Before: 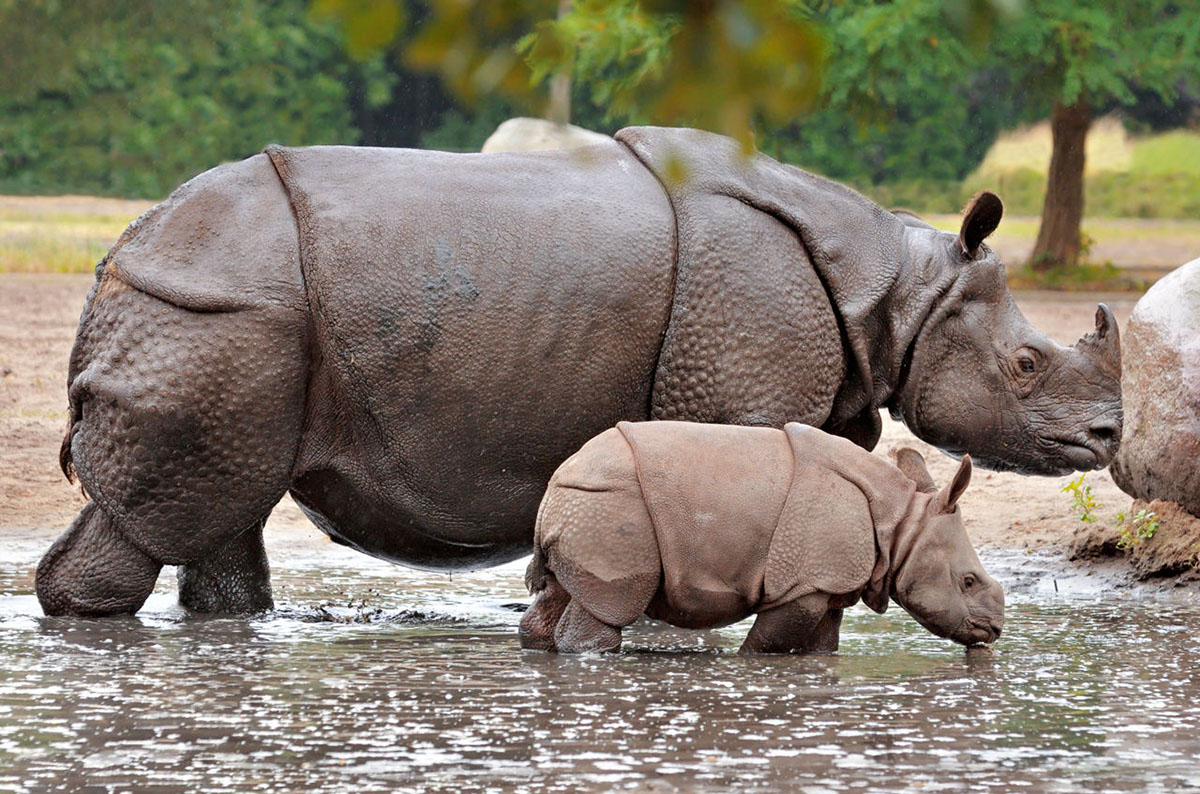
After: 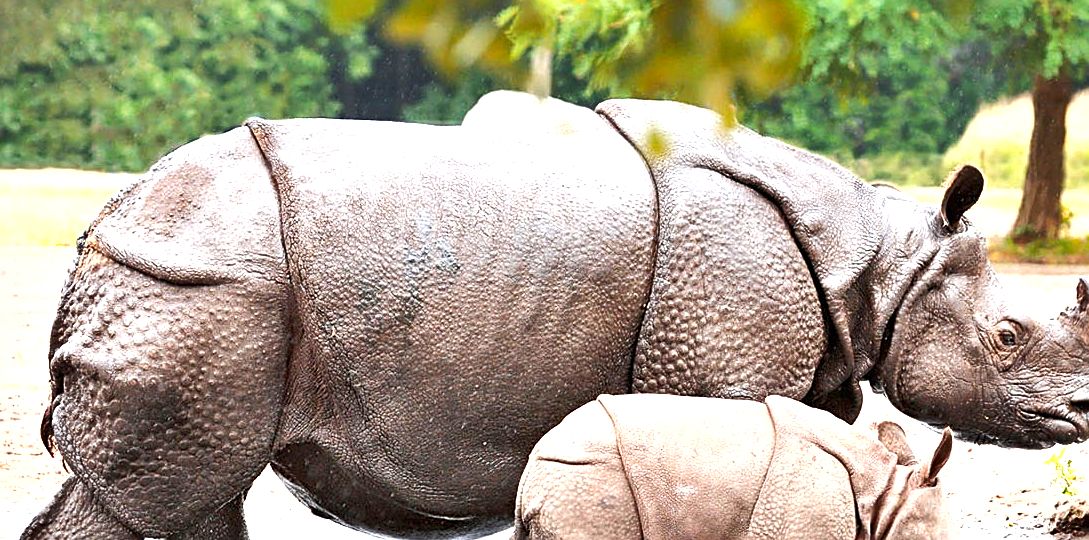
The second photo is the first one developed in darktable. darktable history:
base curve: curves: ch0 [(0, 0) (0.472, 0.508) (1, 1)], preserve colors none
sharpen: on, module defaults
crop: left 1.614%, top 3.459%, right 7.591%, bottom 28.47%
shadows and highlights: low approximation 0.01, soften with gaussian
exposure: black level correction 0, exposure 1.468 EV, compensate highlight preservation false
local contrast: mode bilateral grid, contrast 21, coarseness 49, detail 119%, midtone range 0.2
